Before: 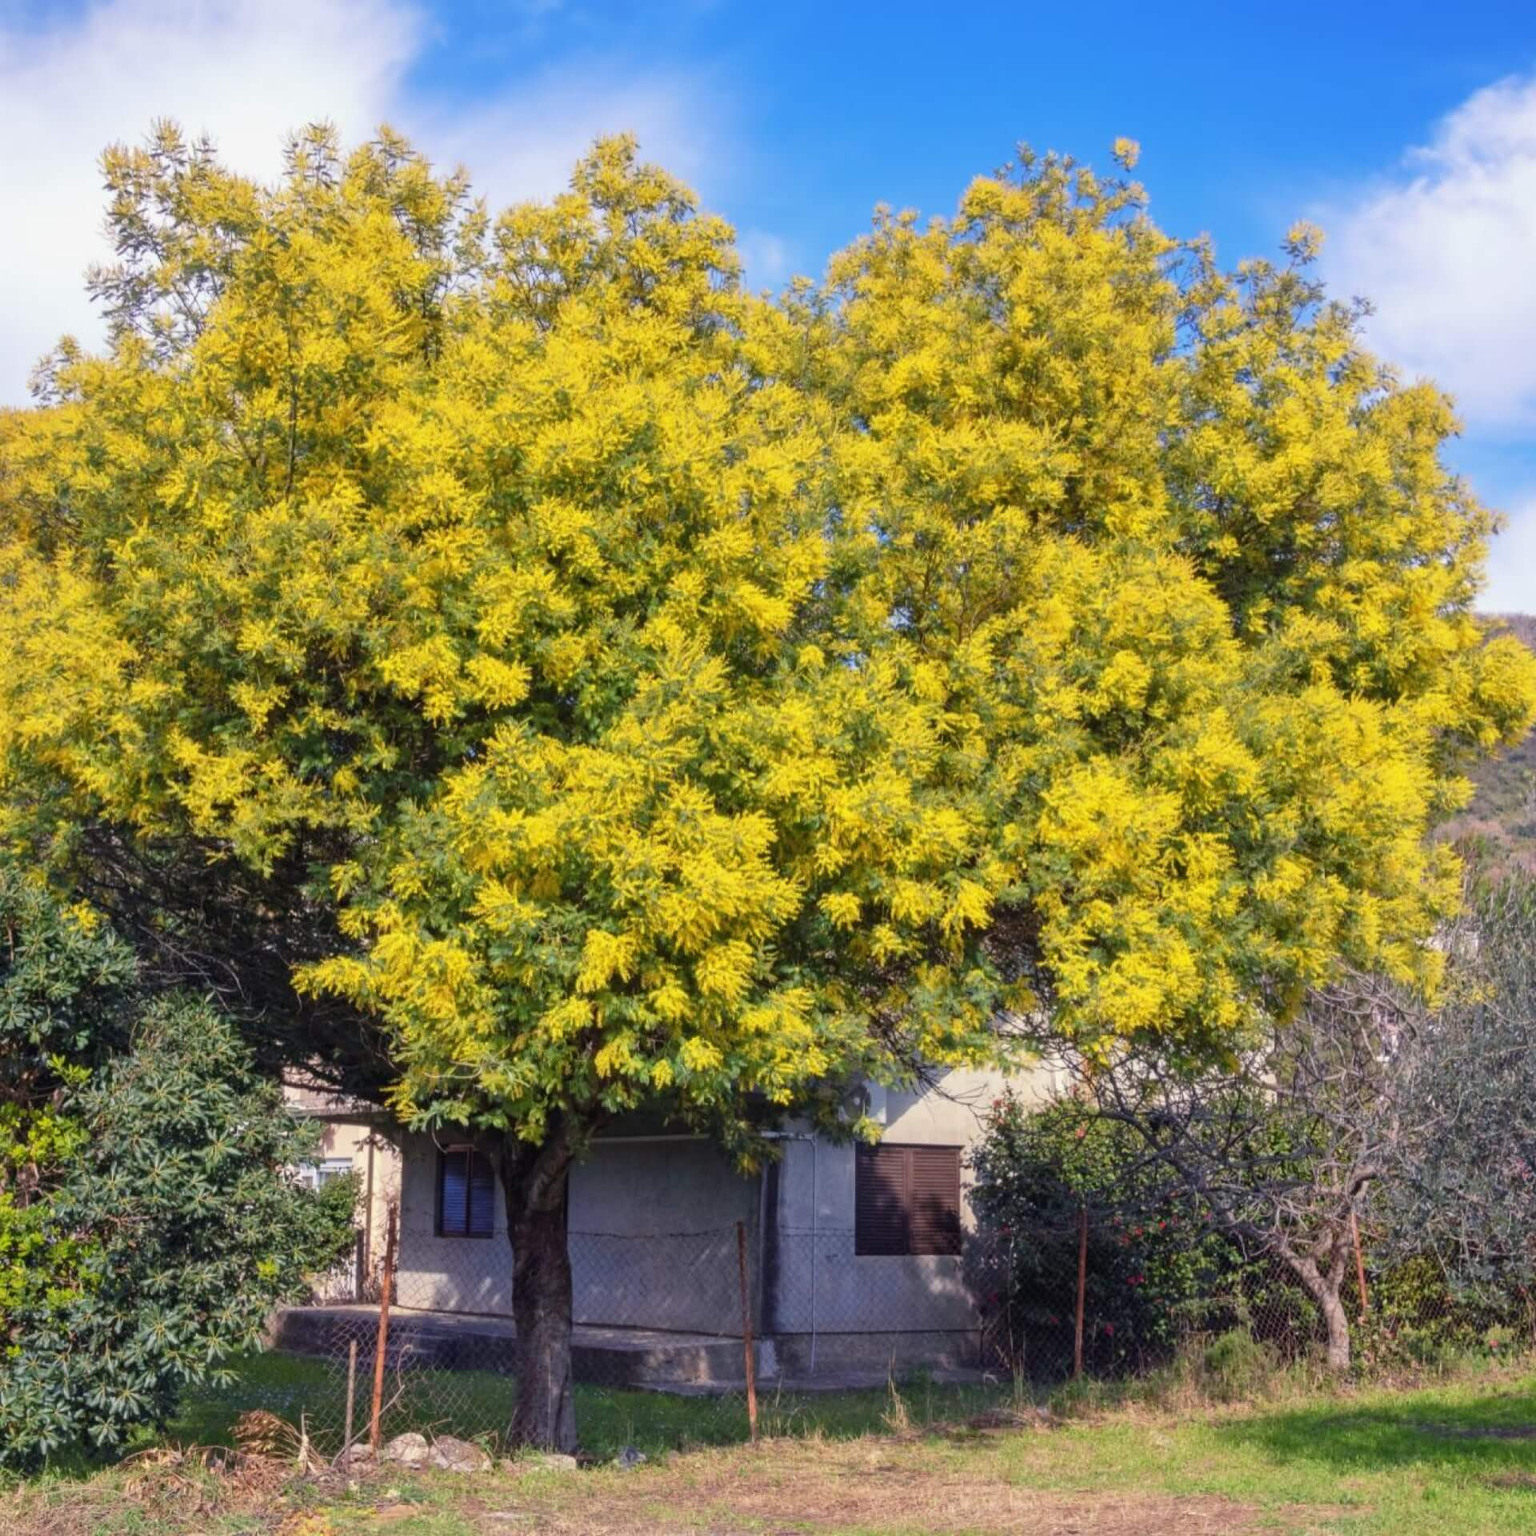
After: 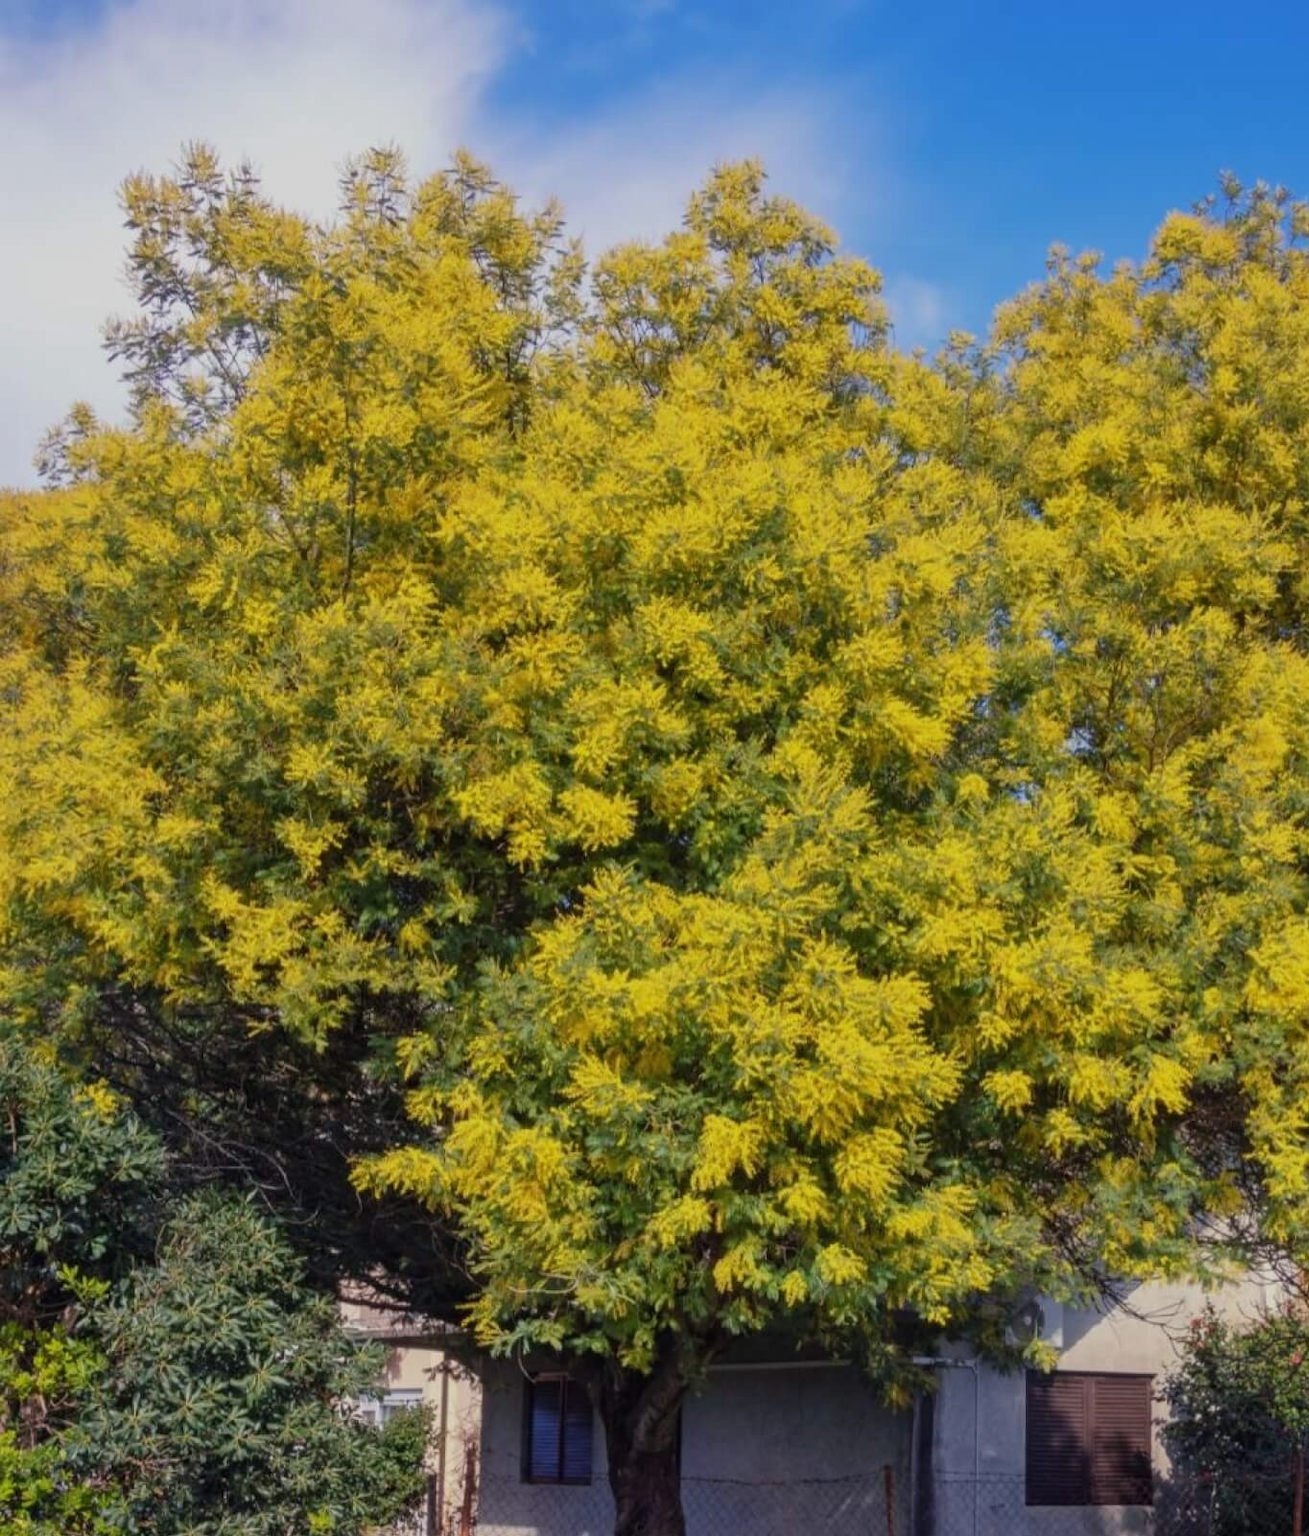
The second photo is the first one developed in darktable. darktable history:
crop: right 28.869%, bottom 16.596%
exposure: exposure -0.486 EV, compensate exposure bias true, compensate highlight preservation false
sharpen: radius 2.864, amount 0.88, threshold 47.196
